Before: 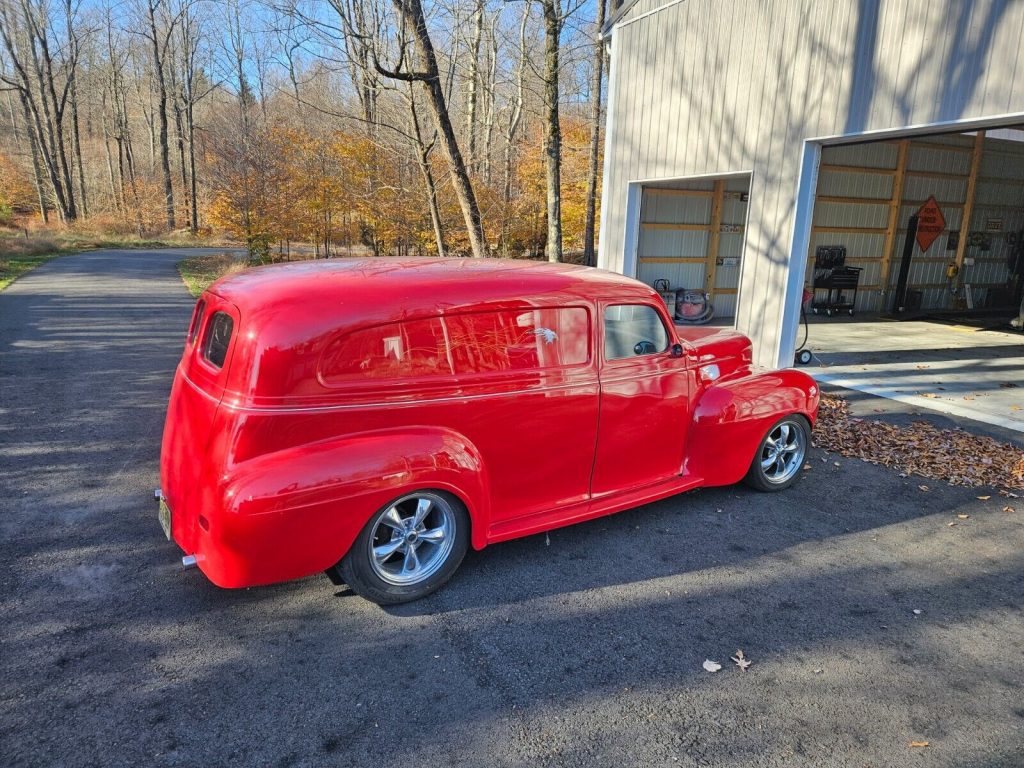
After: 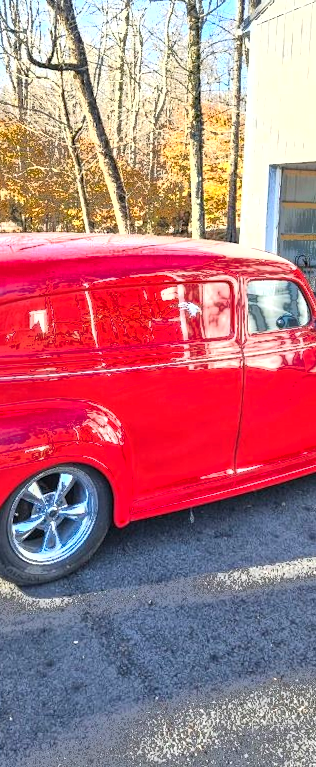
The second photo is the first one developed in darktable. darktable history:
local contrast: on, module defaults
crop: left 33.36%, right 33.36%
rotate and perspective: rotation 0.215°, lens shift (vertical) -0.139, crop left 0.069, crop right 0.939, crop top 0.002, crop bottom 0.996
fill light: exposure -0.73 EV, center 0.69, width 2.2
exposure: black level correction 0, exposure 1.1 EV, compensate exposure bias true, compensate highlight preservation false
